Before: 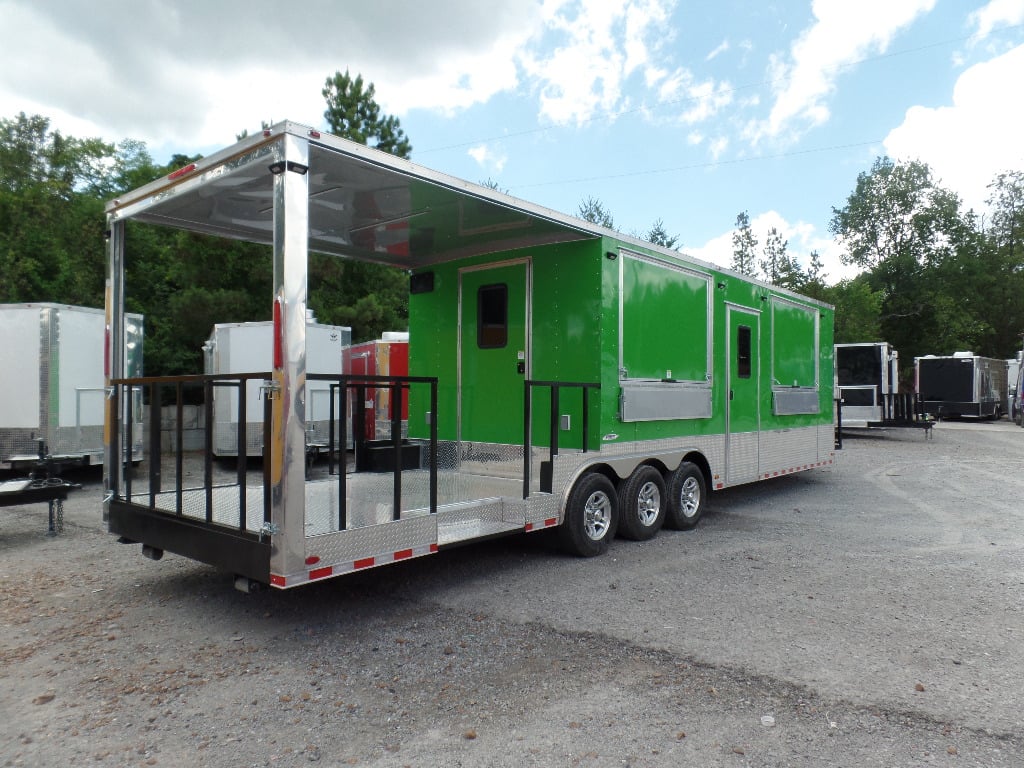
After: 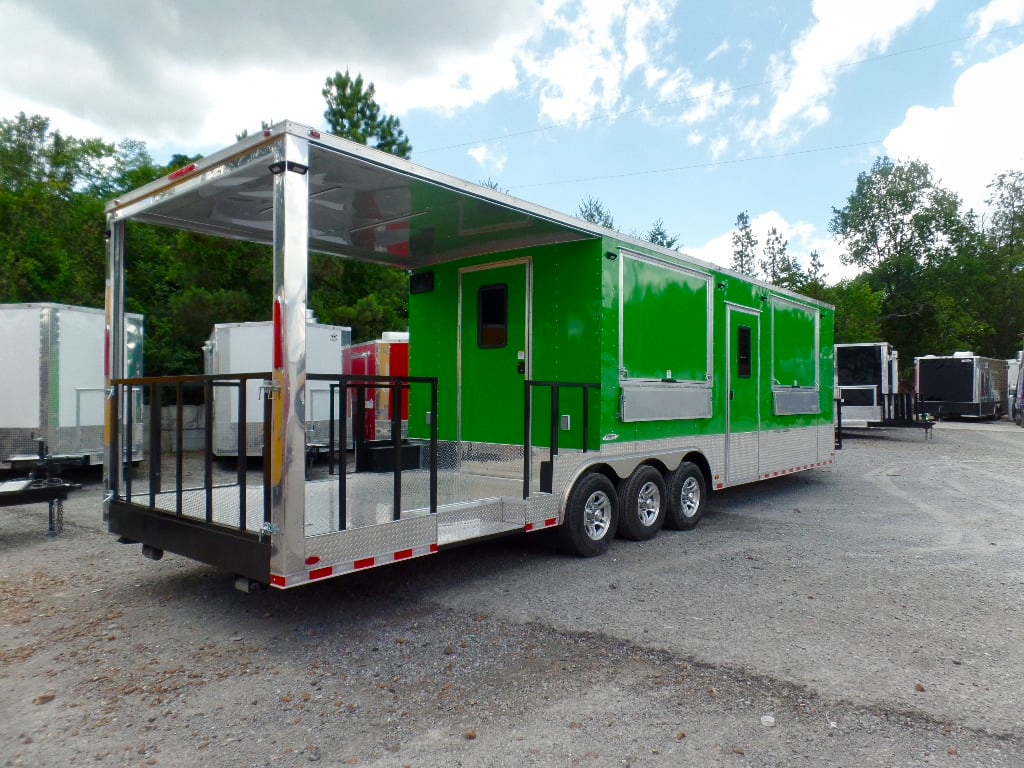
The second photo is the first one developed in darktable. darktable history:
contrast brightness saturation: contrast -0.02, brightness -0.01, saturation 0.03
local contrast: mode bilateral grid, contrast 20, coarseness 50, detail 120%, midtone range 0.2
color balance rgb: perceptual saturation grading › global saturation 20%, perceptual saturation grading › highlights -25%, perceptual saturation grading › shadows 50%
